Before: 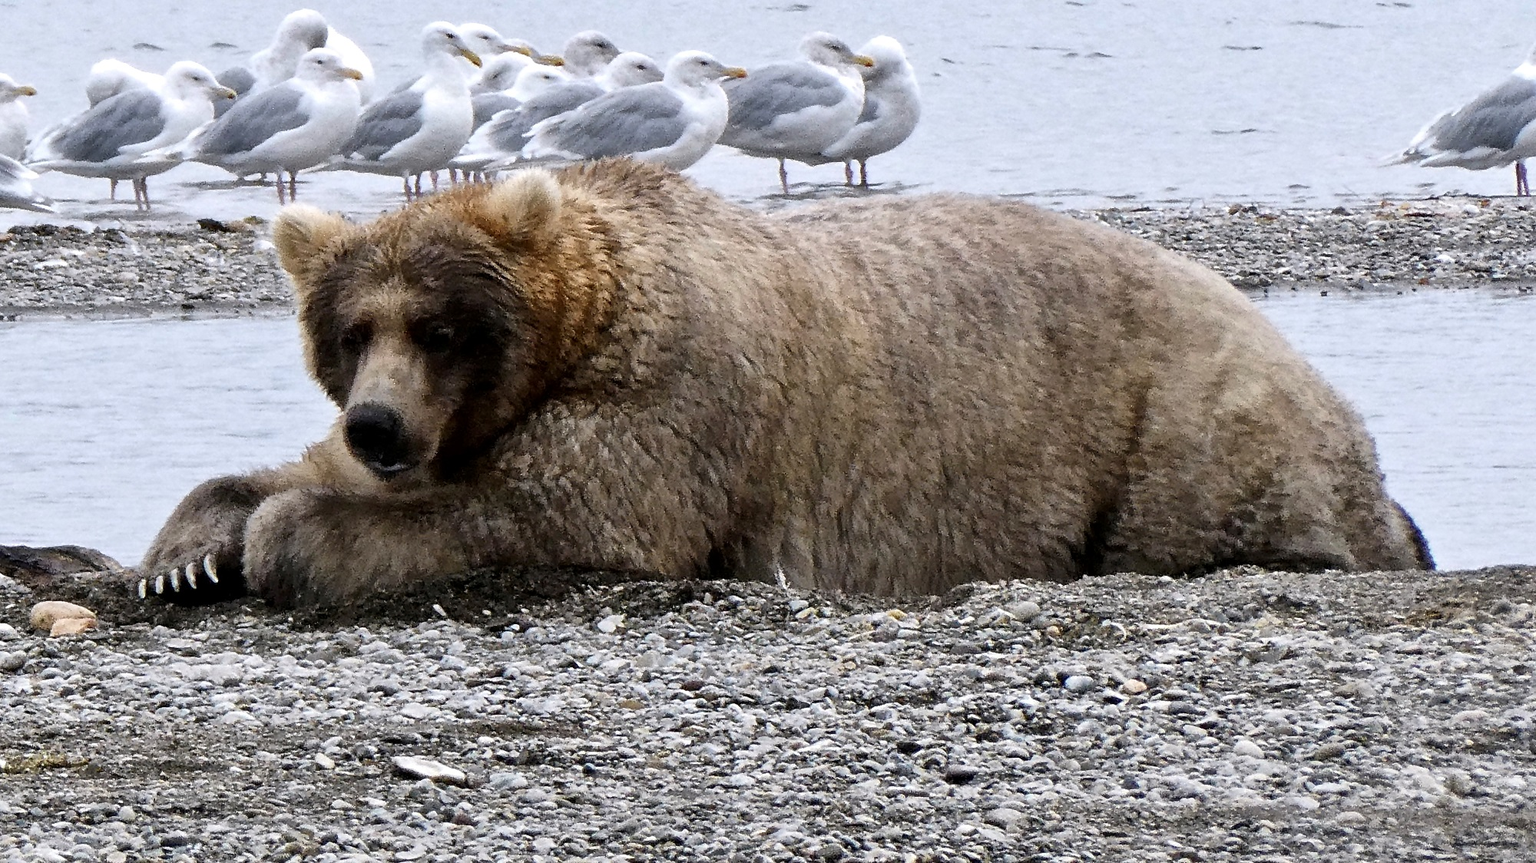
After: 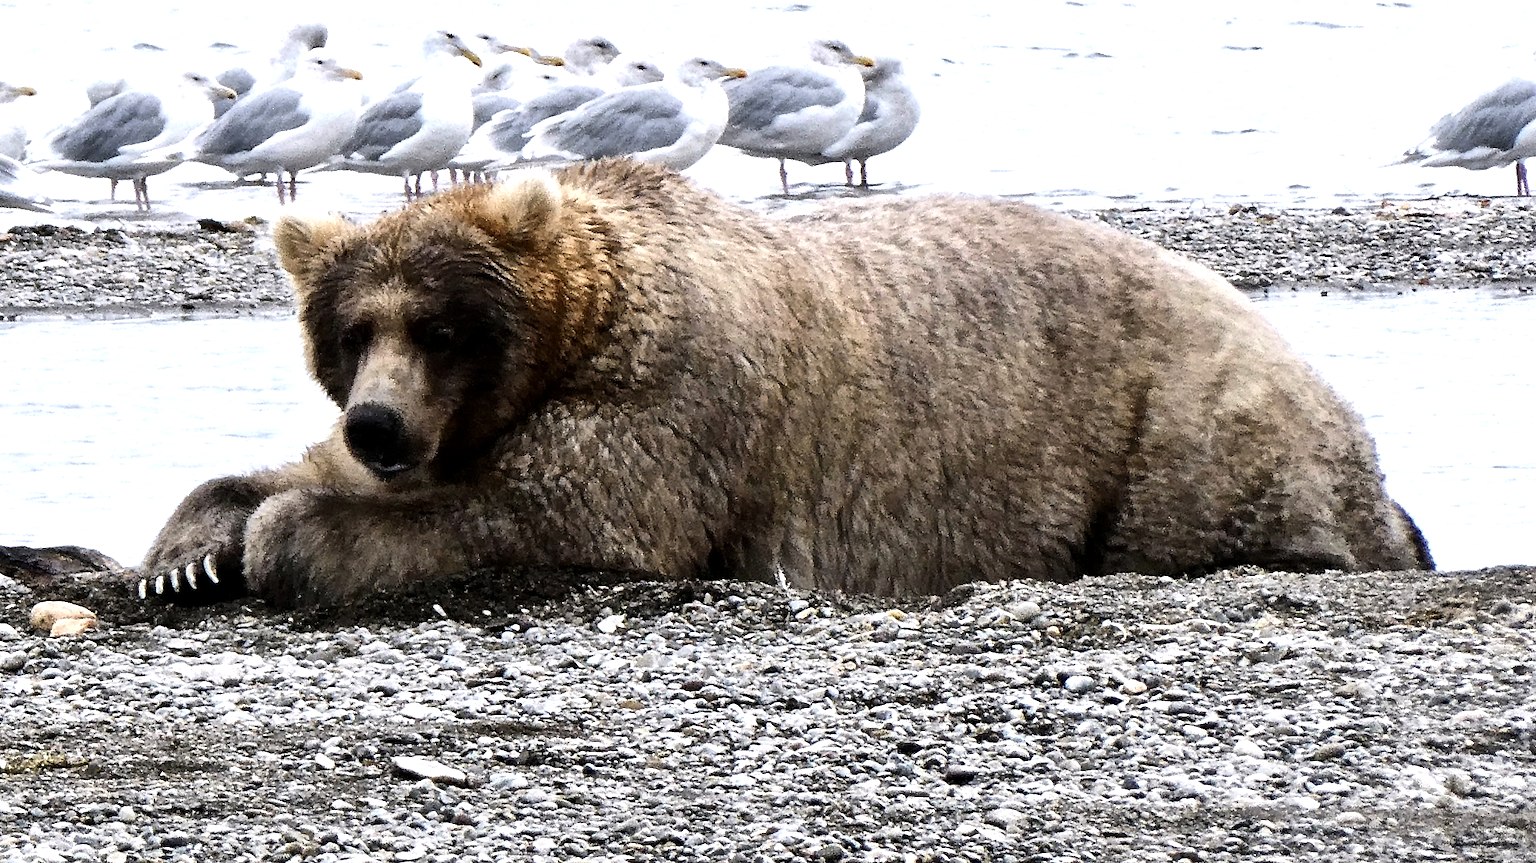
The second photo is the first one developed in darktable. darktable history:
tone equalizer: -8 EV -0.76 EV, -7 EV -0.723 EV, -6 EV -0.561 EV, -5 EV -0.371 EV, -3 EV 0.389 EV, -2 EV 0.6 EV, -1 EV 0.679 EV, +0 EV 0.752 EV, edges refinement/feathering 500, mask exposure compensation -1.57 EV, preserve details no
